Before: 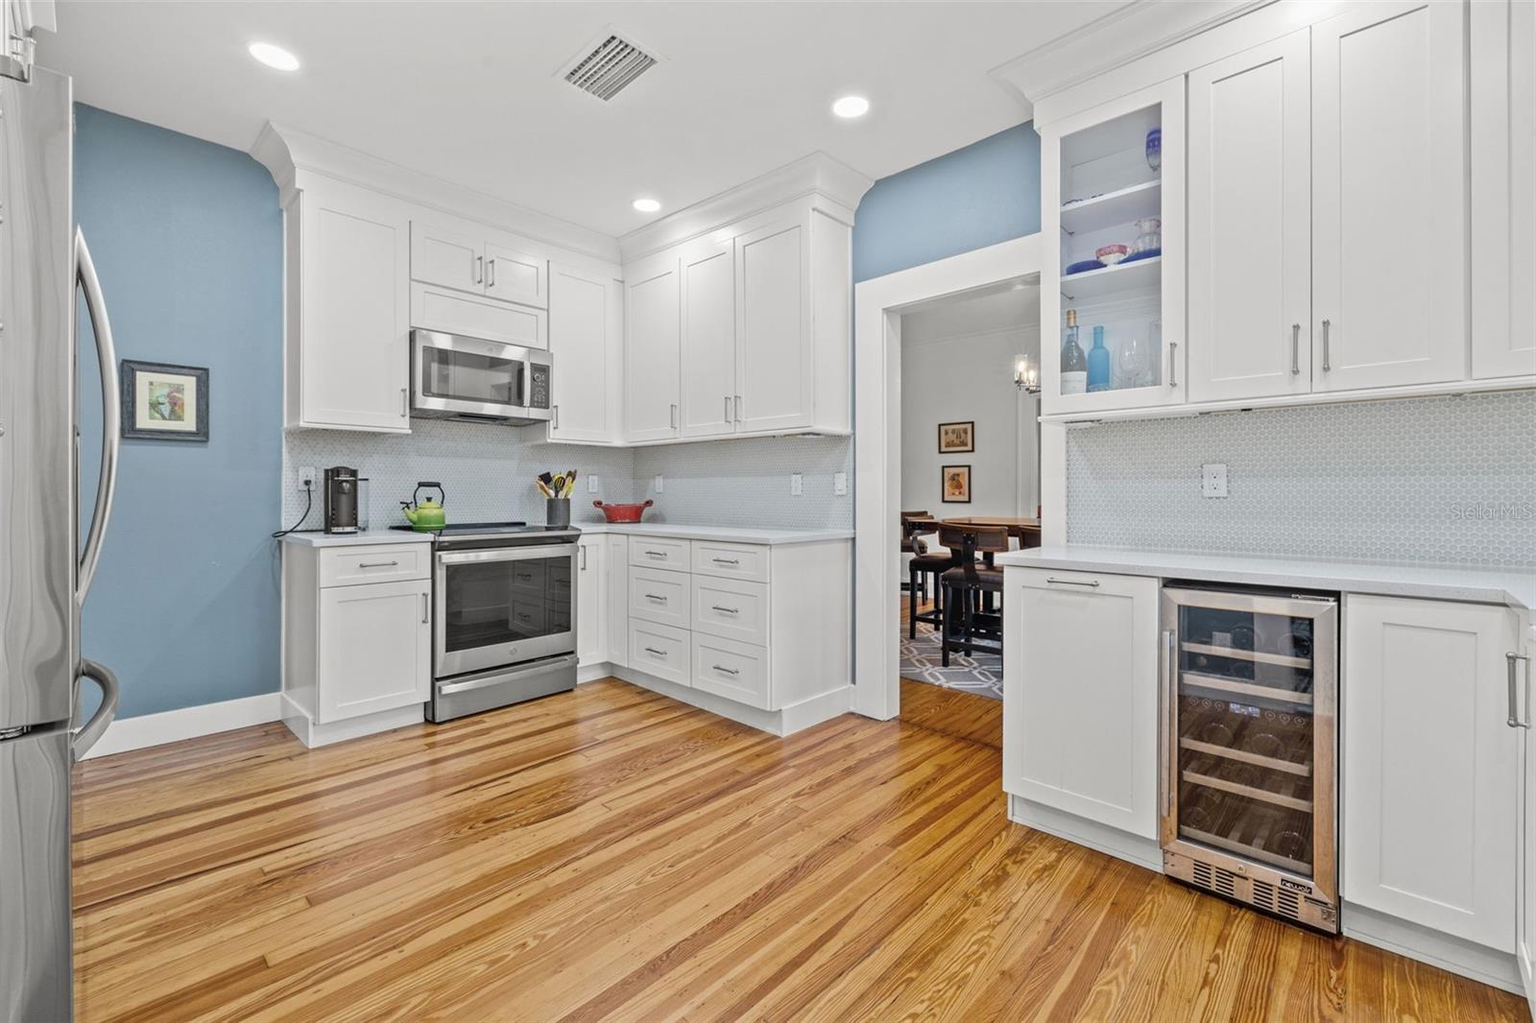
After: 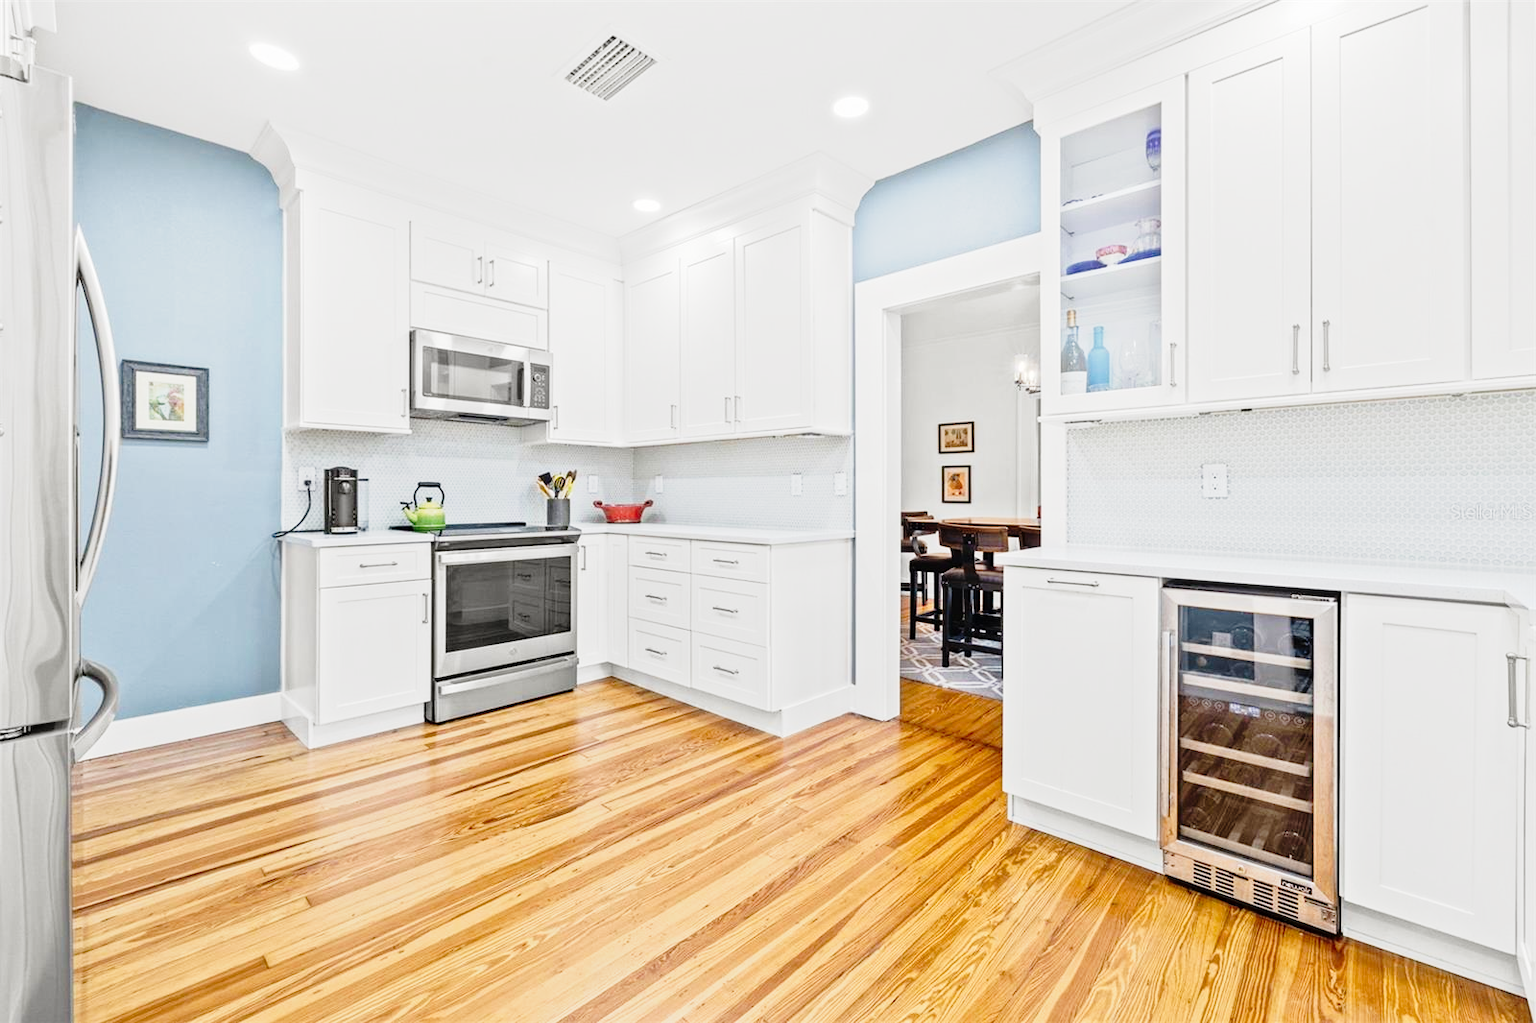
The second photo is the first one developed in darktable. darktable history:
tone curve: curves: ch0 [(0, 0) (0.003, 0.002) (0.011, 0.008) (0.025, 0.019) (0.044, 0.034) (0.069, 0.053) (0.1, 0.079) (0.136, 0.127) (0.177, 0.191) (0.224, 0.274) (0.277, 0.367) (0.335, 0.465) (0.399, 0.552) (0.468, 0.643) (0.543, 0.737) (0.623, 0.82) (0.709, 0.891) (0.801, 0.928) (0.898, 0.963) (1, 1)], preserve colors none
